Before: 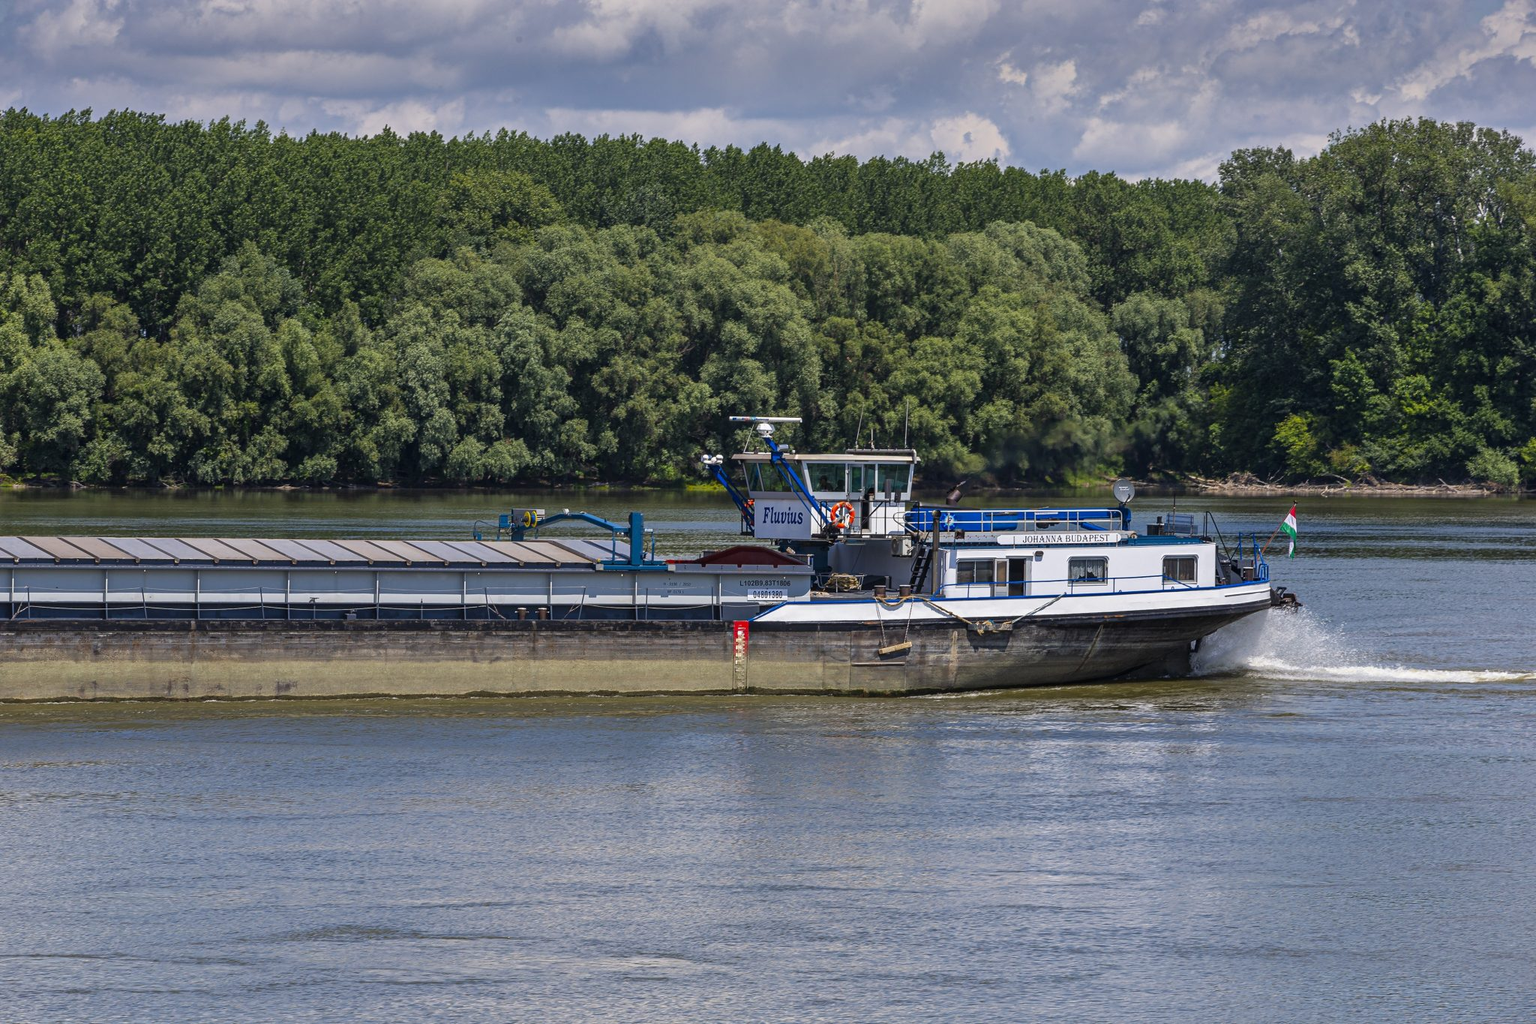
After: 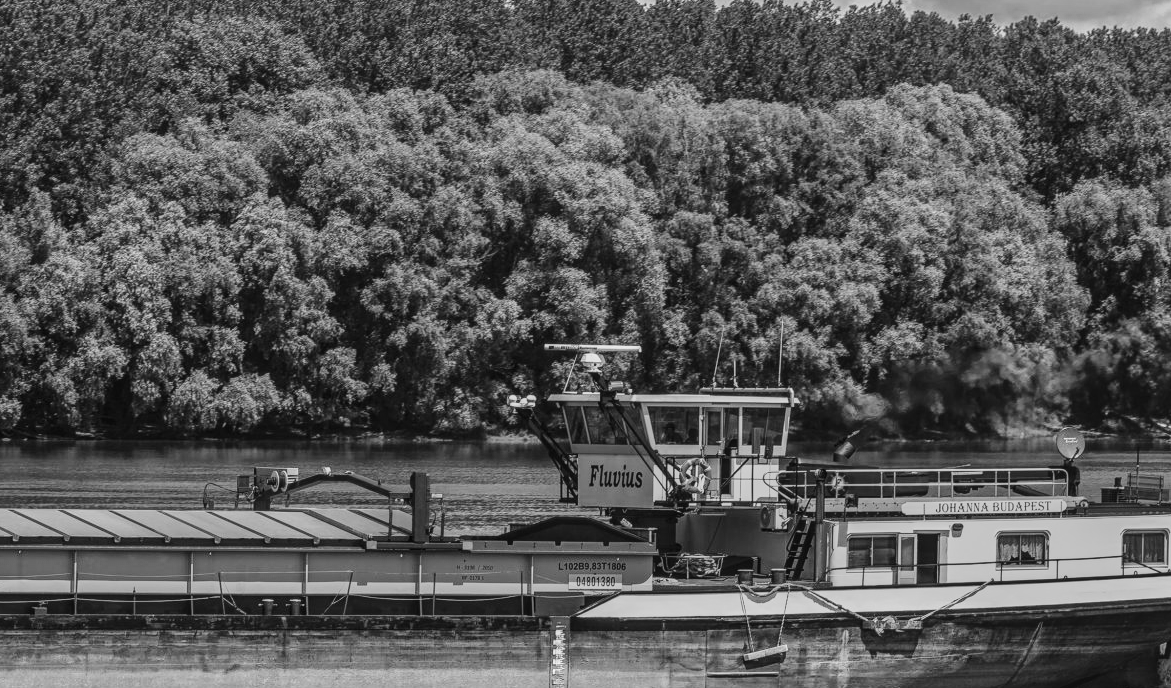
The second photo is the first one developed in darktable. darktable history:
monochrome: a 26.22, b 42.67, size 0.8
exposure: compensate highlight preservation false
color balance: mode lift, gamma, gain (sRGB), lift [0.997, 0.979, 1.021, 1.011], gamma [1, 1.084, 0.916, 0.998], gain [1, 0.87, 1.13, 1.101], contrast 4.55%, contrast fulcrum 38.24%, output saturation 104.09%
tone curve: curves: ch0 [(0, 0.023) (0.087, 0.065) (0.184, 0.168) (0.45, 0.54) (0.57, 0.683) (0.722, 0.825) (0.877, 0.948) (1, 1)]; ch1 [(0, 0) (0.388, 0.369) (0.447, 0.447) (0.505, 0.5) (0.534, 0.528) (0.573, 0.583) (0.663, 0.68) (1, 1)]; ch2 [(0, 0) (0.314, 0.223) (0.427, 0.405) (0.492, 0.505) (0.531, 0.55) (0.589, 0.599) (1, 1)], color space Lab, independent channels, preserve colors none
local contrast: on, module defaults
color balance rgb: shadows lift › chroma 2%, shadows lift › hue 219.6°, power › hue 313.2°, highlights gain › chroma 3%, highlights gain › hue 75.6°, global offset › luminance 0.5%, perceptual saturation grading › global saturation 15.33%, perceptual saturation grading › highlights -19.33%, perceptual saturation grading › shadows 20%, global vibrance 20%
white balance: red 1.004, blue 1.096
crop: left 20.932%, top 15.471%, right 21.848%, bottom 34.081%
